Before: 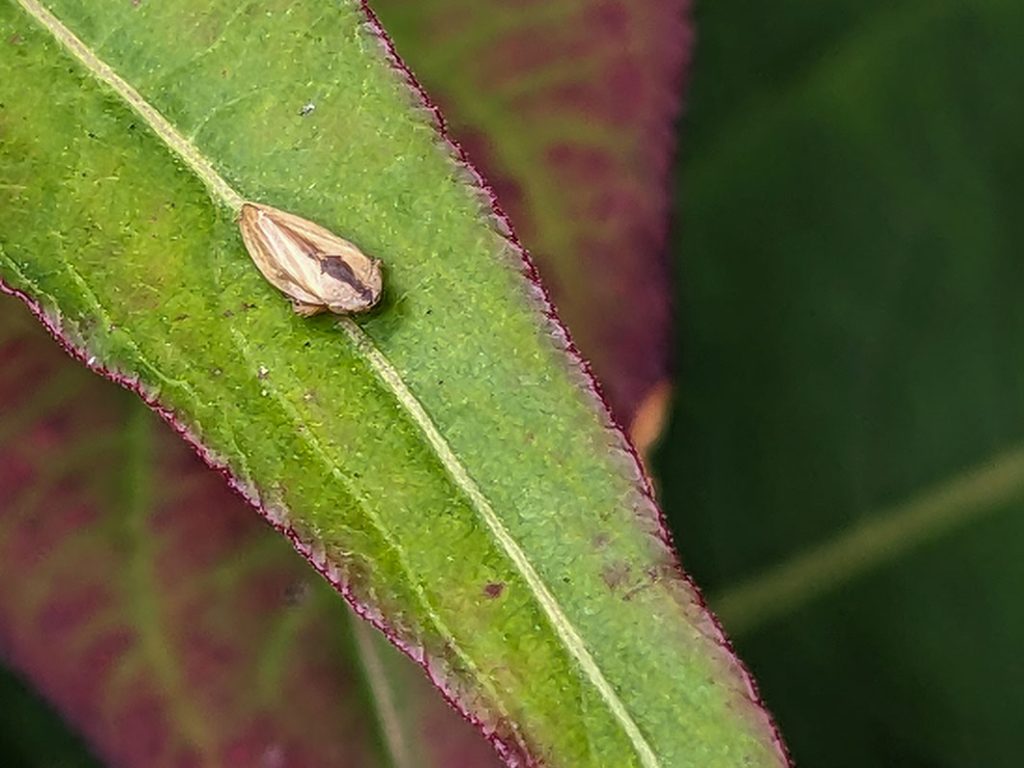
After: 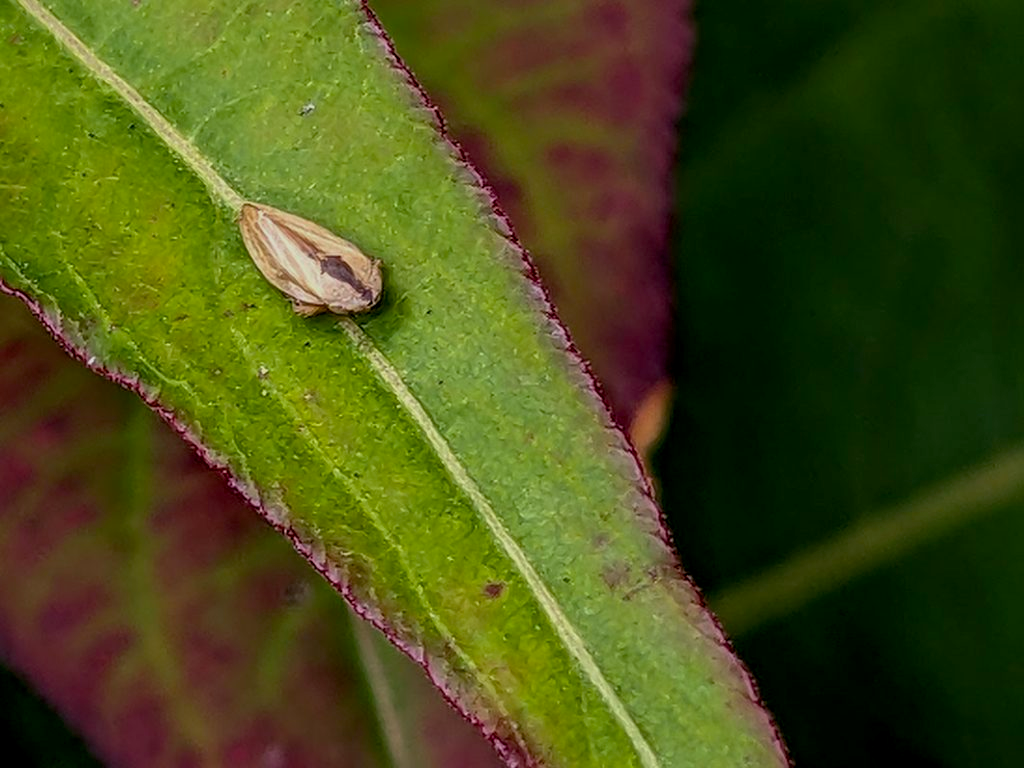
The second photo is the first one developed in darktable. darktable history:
exposure: black level correction 0.011, exposure -0.478 EV, compensate highlight preservation false
color balance rgb: perceptual saturation grading › global saturation 10%, global vibrance 10%
